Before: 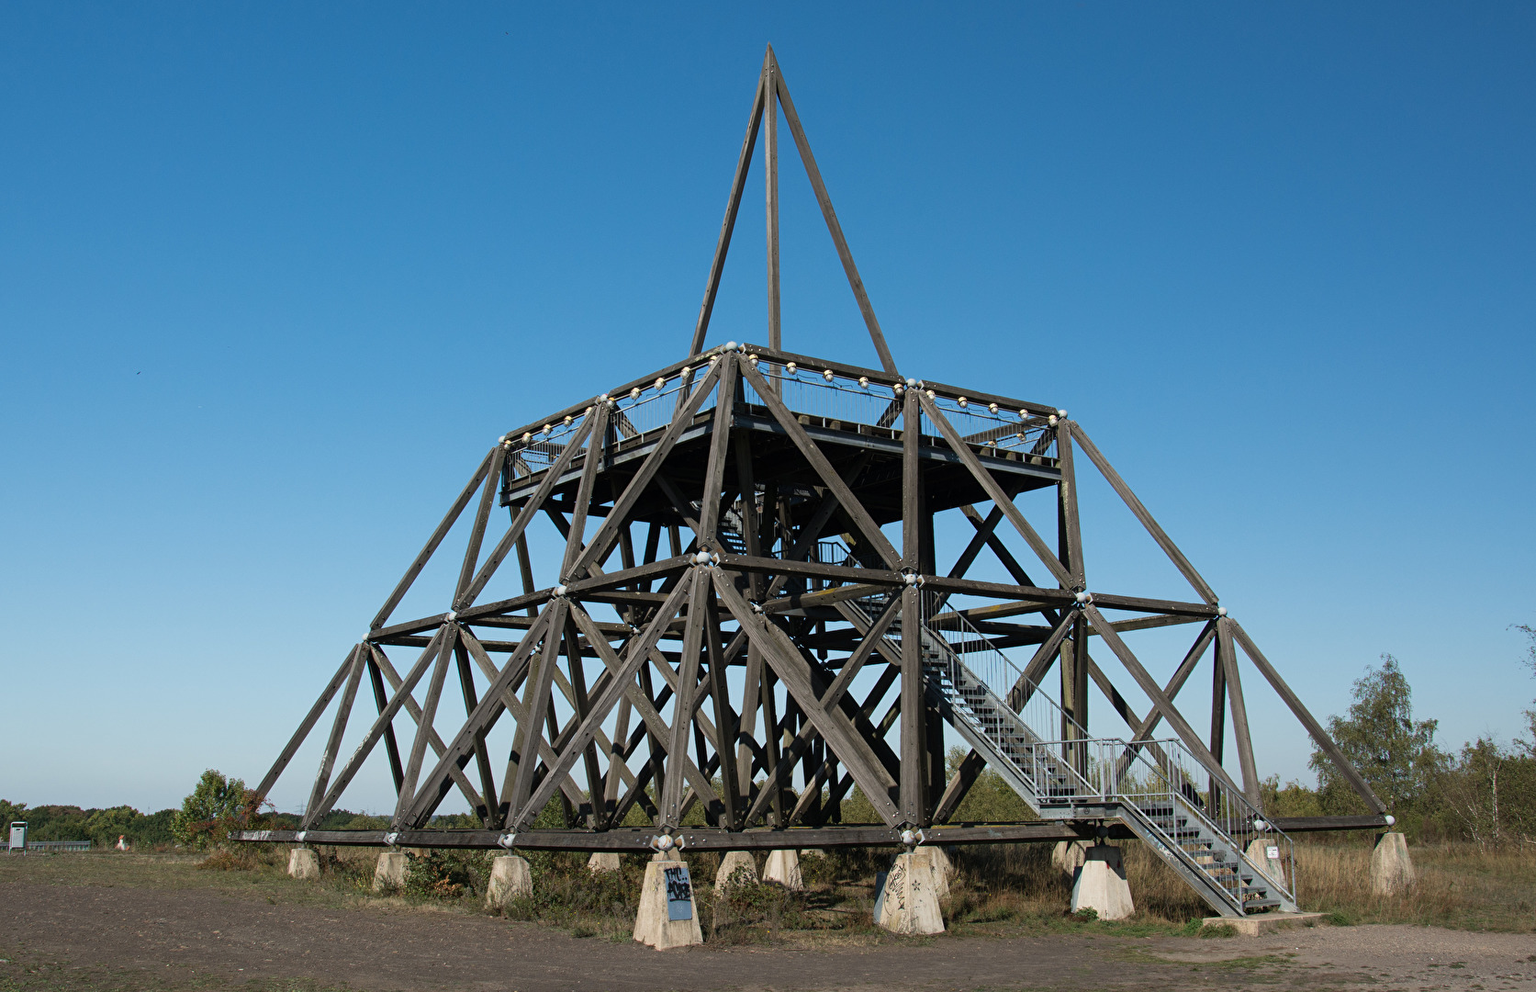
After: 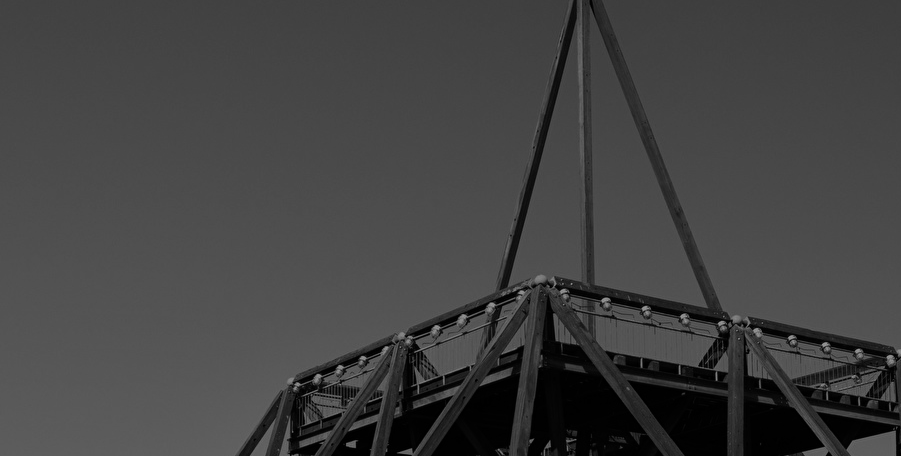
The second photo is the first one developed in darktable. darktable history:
monochrome: a 32, b 64, size 2.3
tone equalizer: -8 EV -2 EV, -7 EV -2 EV, -6 EV -2 EV, -5 EV -2 EV, -4 EV -2 EV, -3 EV -2 EV, -2 EV -2 EV, -1 EV -1.63 EV, +0 EV -2 EV
crop: left 15.306%, top 9.065%, right 30.789%, bottom 48.638%
